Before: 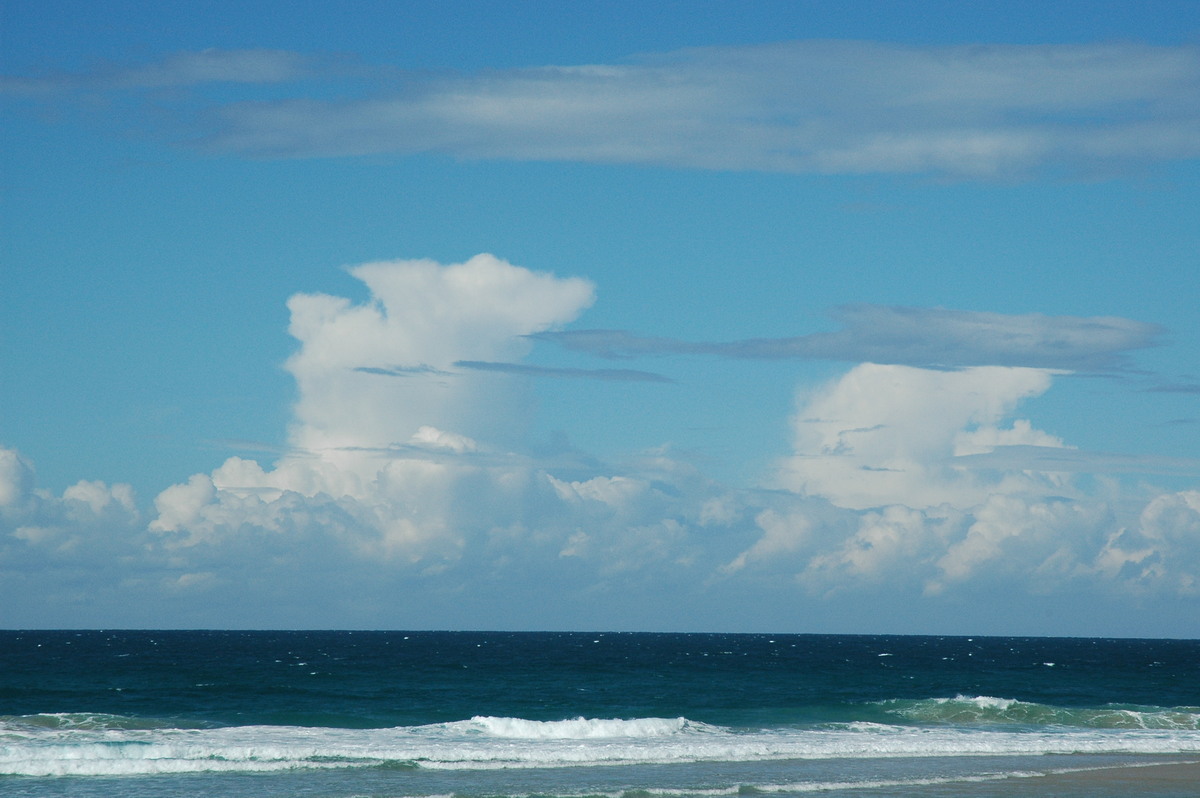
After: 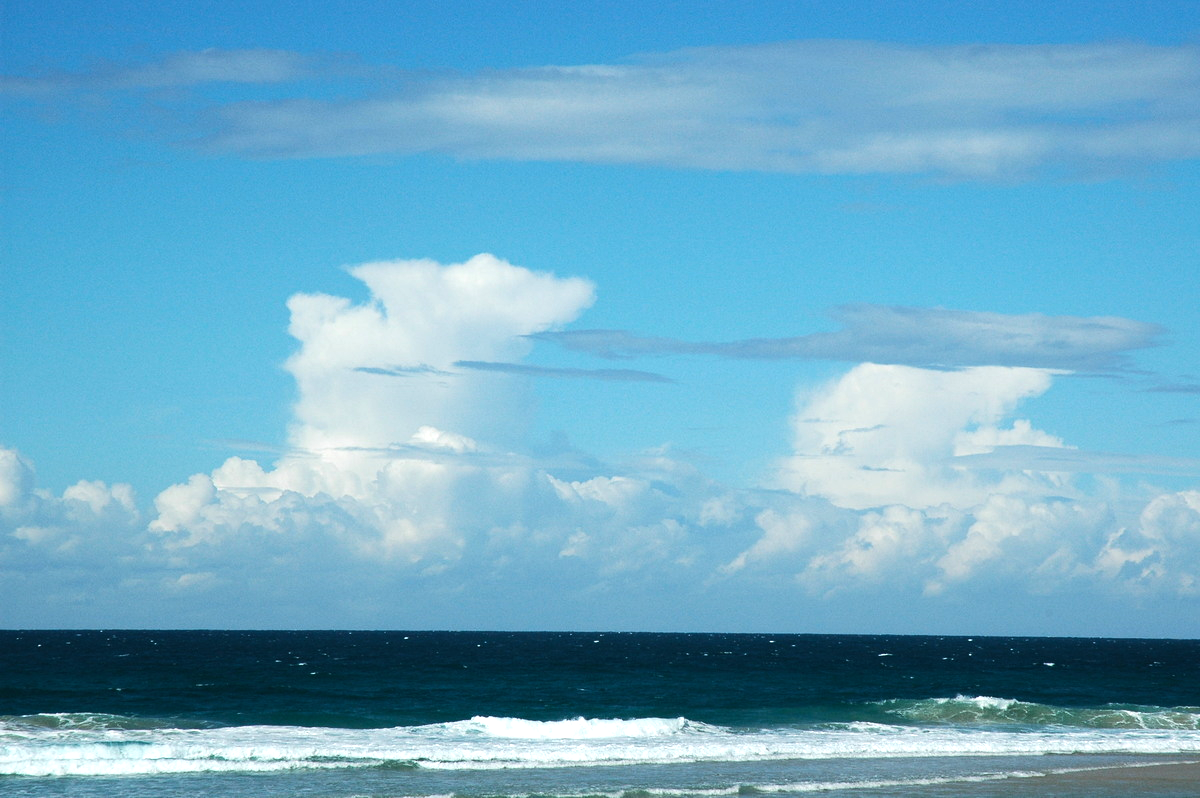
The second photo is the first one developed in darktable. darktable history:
tone equalizer: -8 EV -0.75 EV, -7 EV -0.7 EV, -6 EV -0.6 EV, -5 EV -0.4 EV, -3 EV 0.4 EV, -2 EV 0.6 EV, -1 EV 0.7 EV, +0 EV 0.75 EV, edges refinement/feathering 500, mask exposure compensation -1.57 EV, preserve details no
color balance: output saturation 110%
